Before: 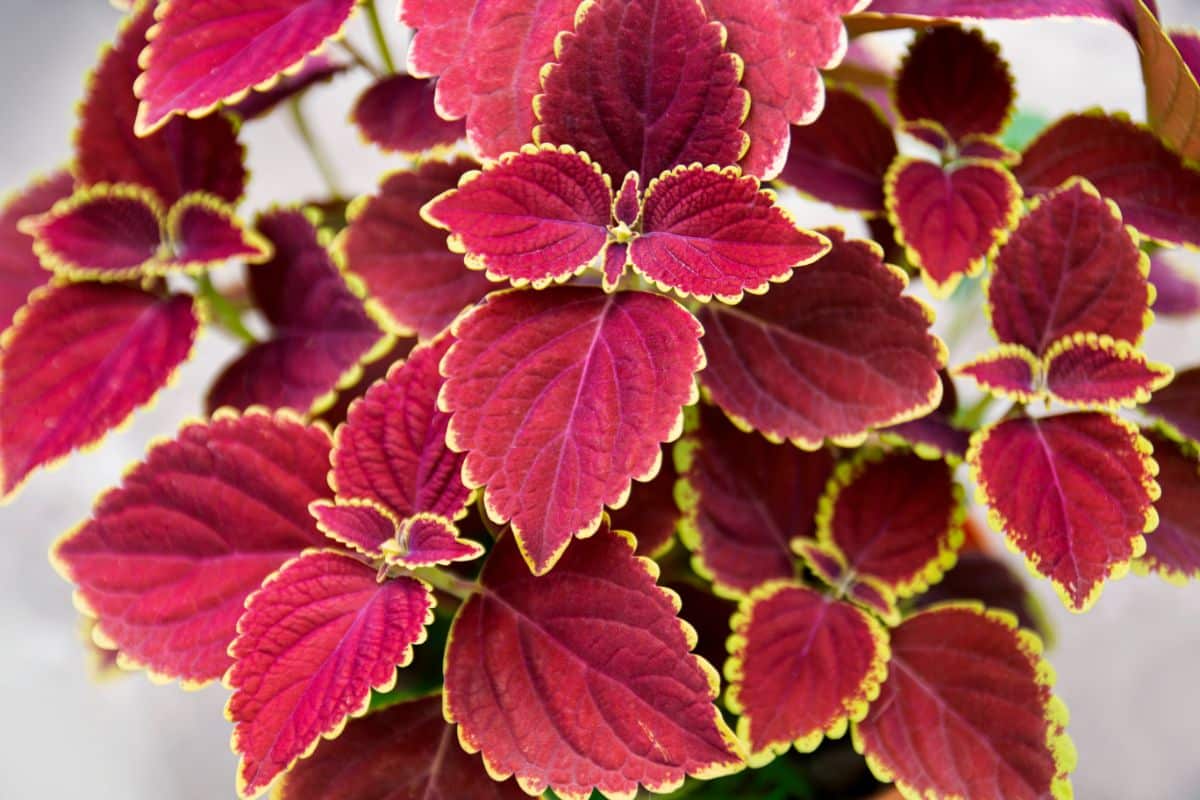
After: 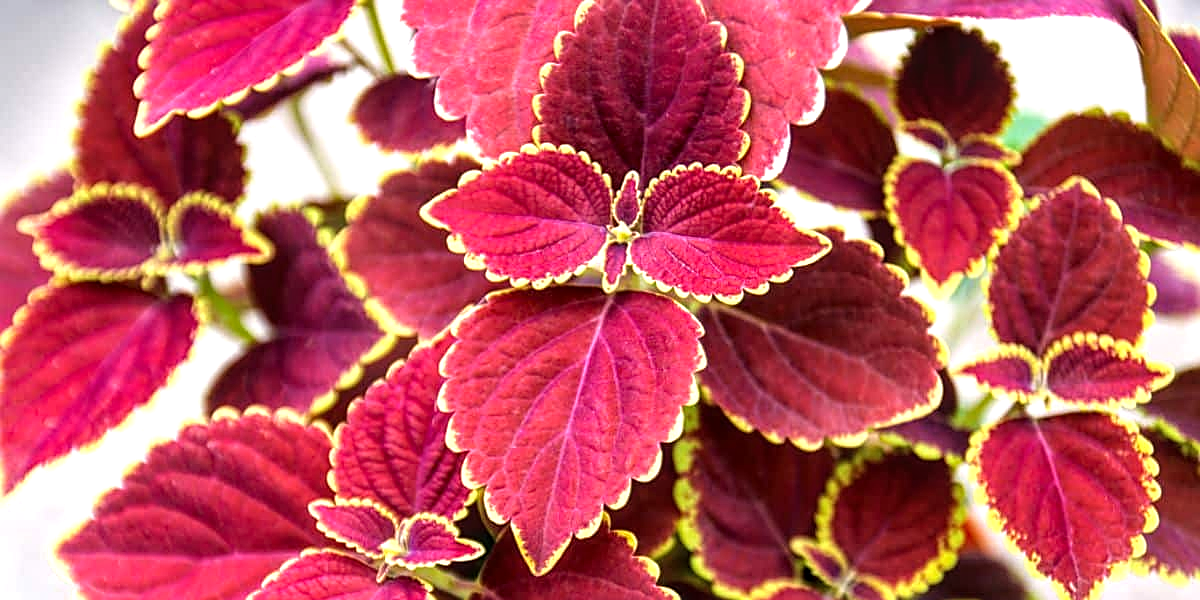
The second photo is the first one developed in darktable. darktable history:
local contrast: on, module defaults
sharpen: on, module defaults
crop: bottom 24.946%
exposure: exposure 0.221 EV, compensate highlight preservation false
tone equalizer: -8 EV -0.436 EV, -7 EV -0.369 EV, -6 EV -0.329 EV, -5 EV -0.195 EV, -3 EV 0.212 EV, -2 EV 0.341 EV, -1 EV 0.369 EV, +0 EV 0.438 EV
